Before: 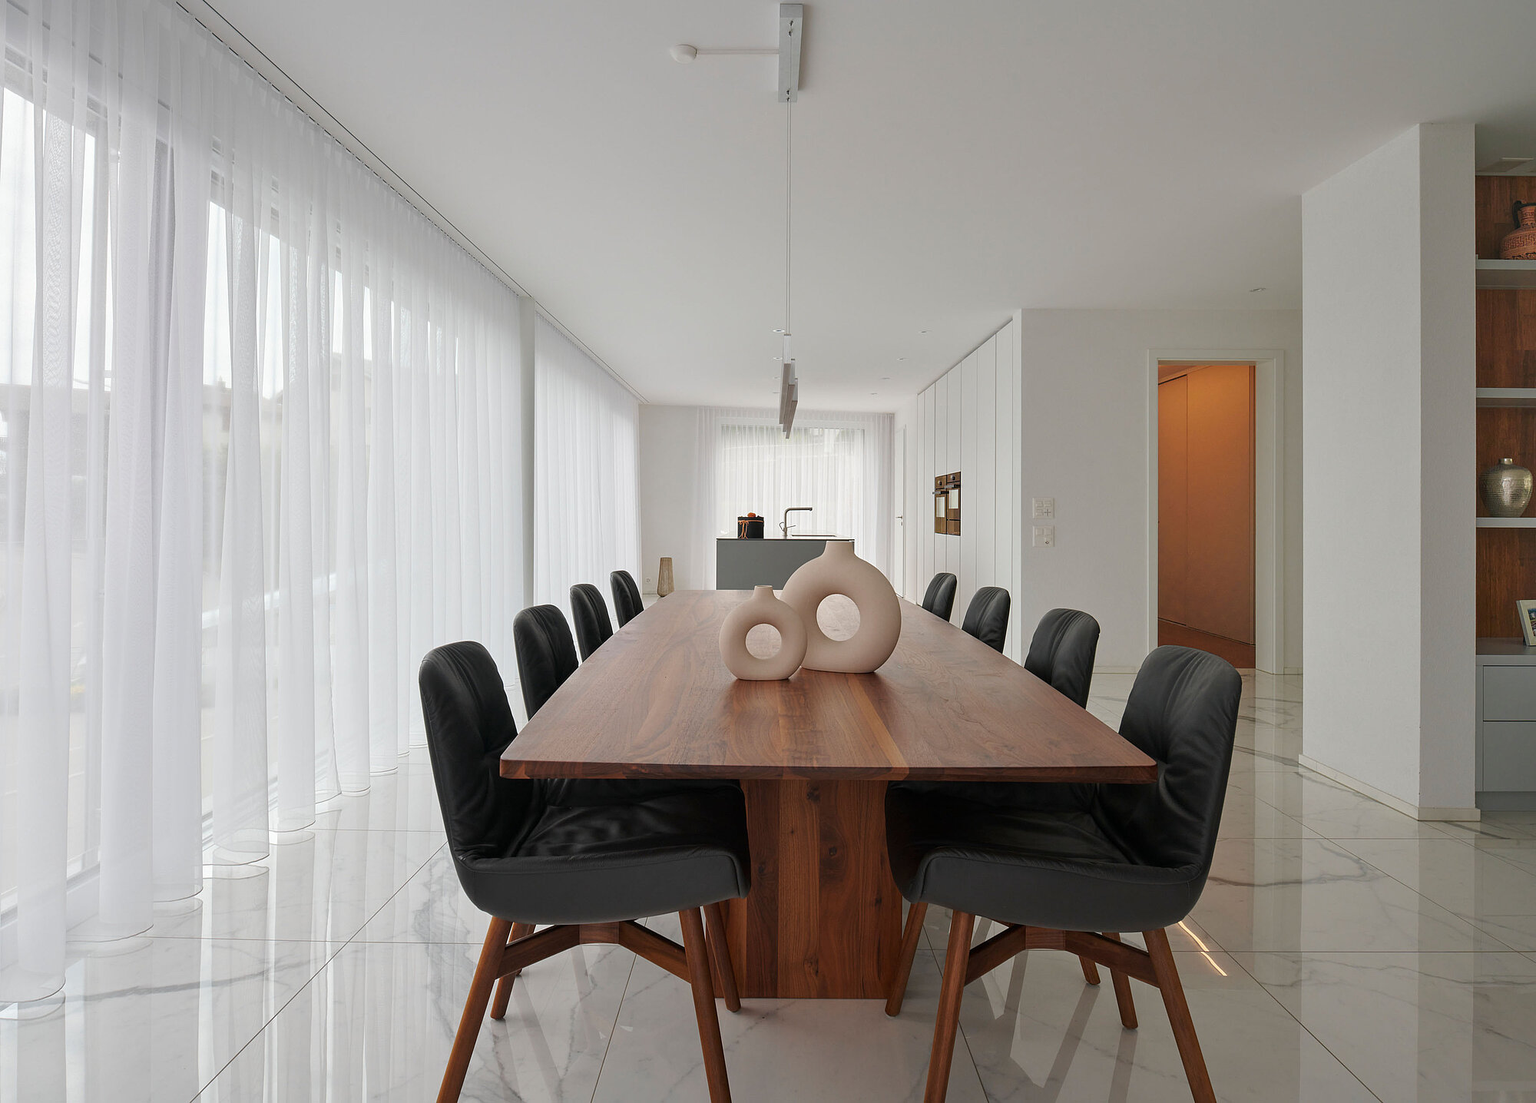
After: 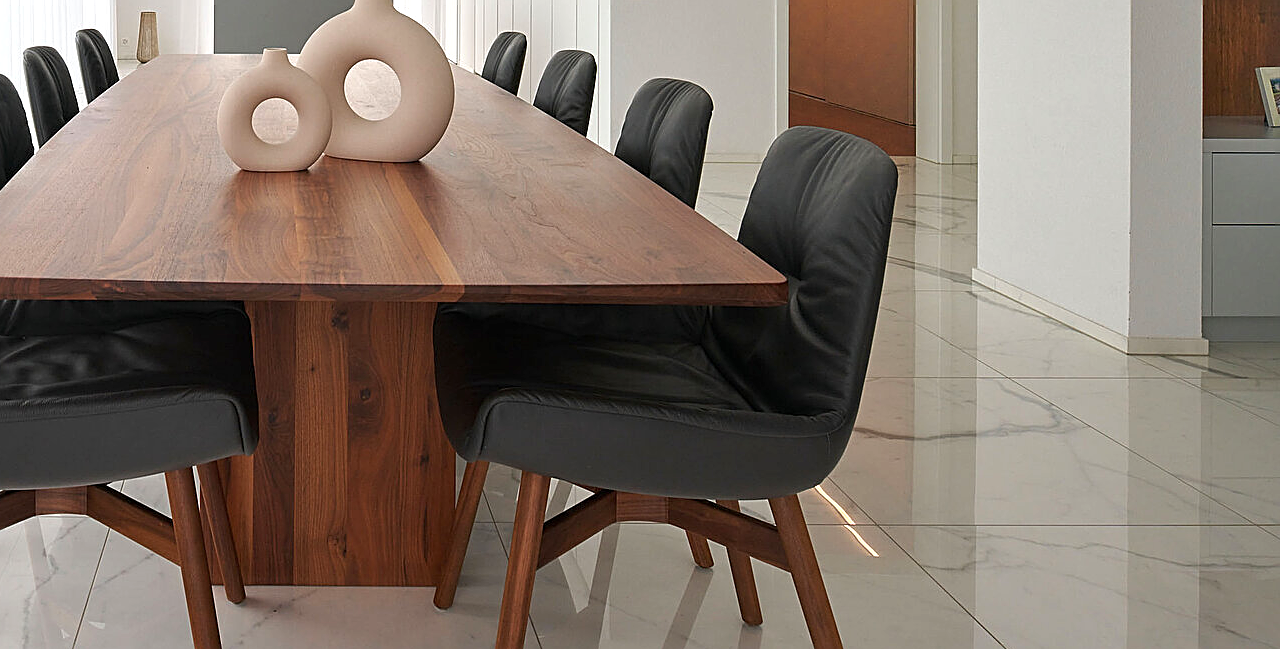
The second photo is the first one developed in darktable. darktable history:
crop and rotate: left 35.978%, top 49.756%, bottom 4.989%
exposure: black level correction 0, exposure 0.499 EV, compensate highlight preservation false
sharpen: on, module defaults
